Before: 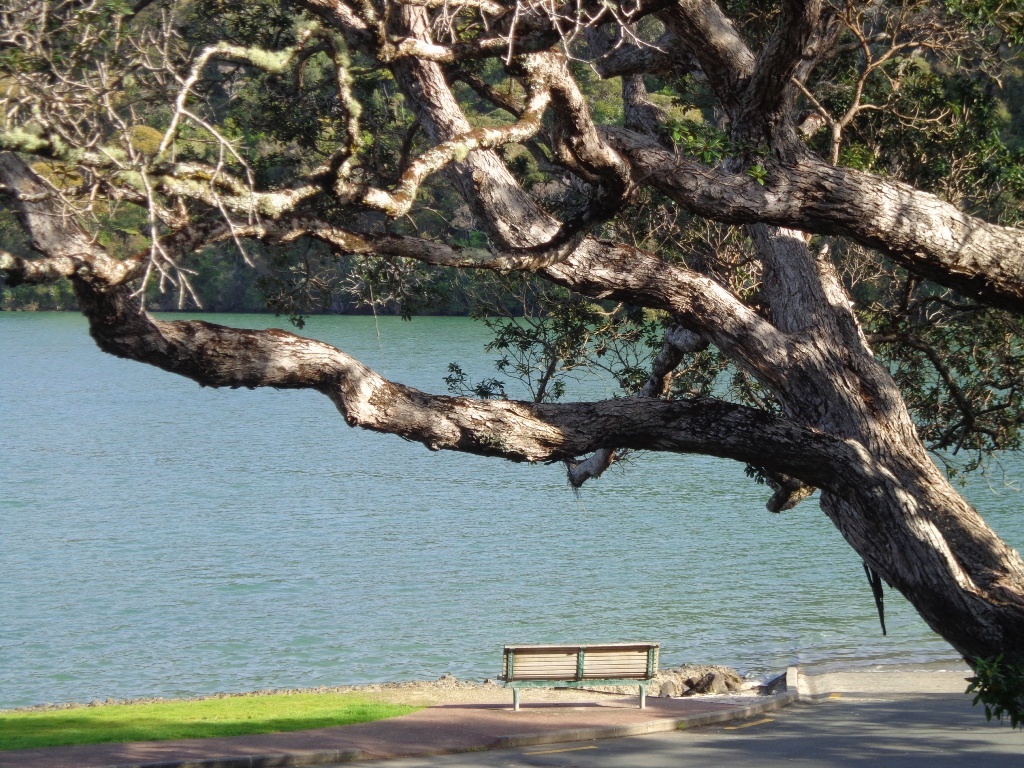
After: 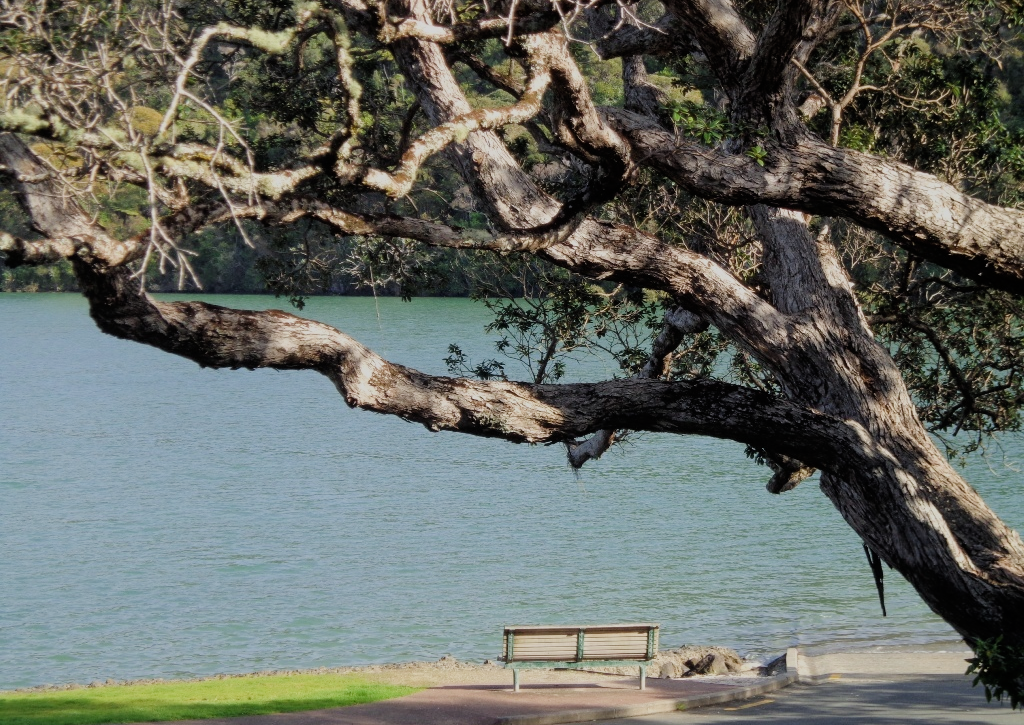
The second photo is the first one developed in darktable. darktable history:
filmic rgb: black relative exposure -7.65 EV, white relative exposure 4.56 EV, hardness 3.61
crop and rotate: top 2.479%, bottom 3.018%
